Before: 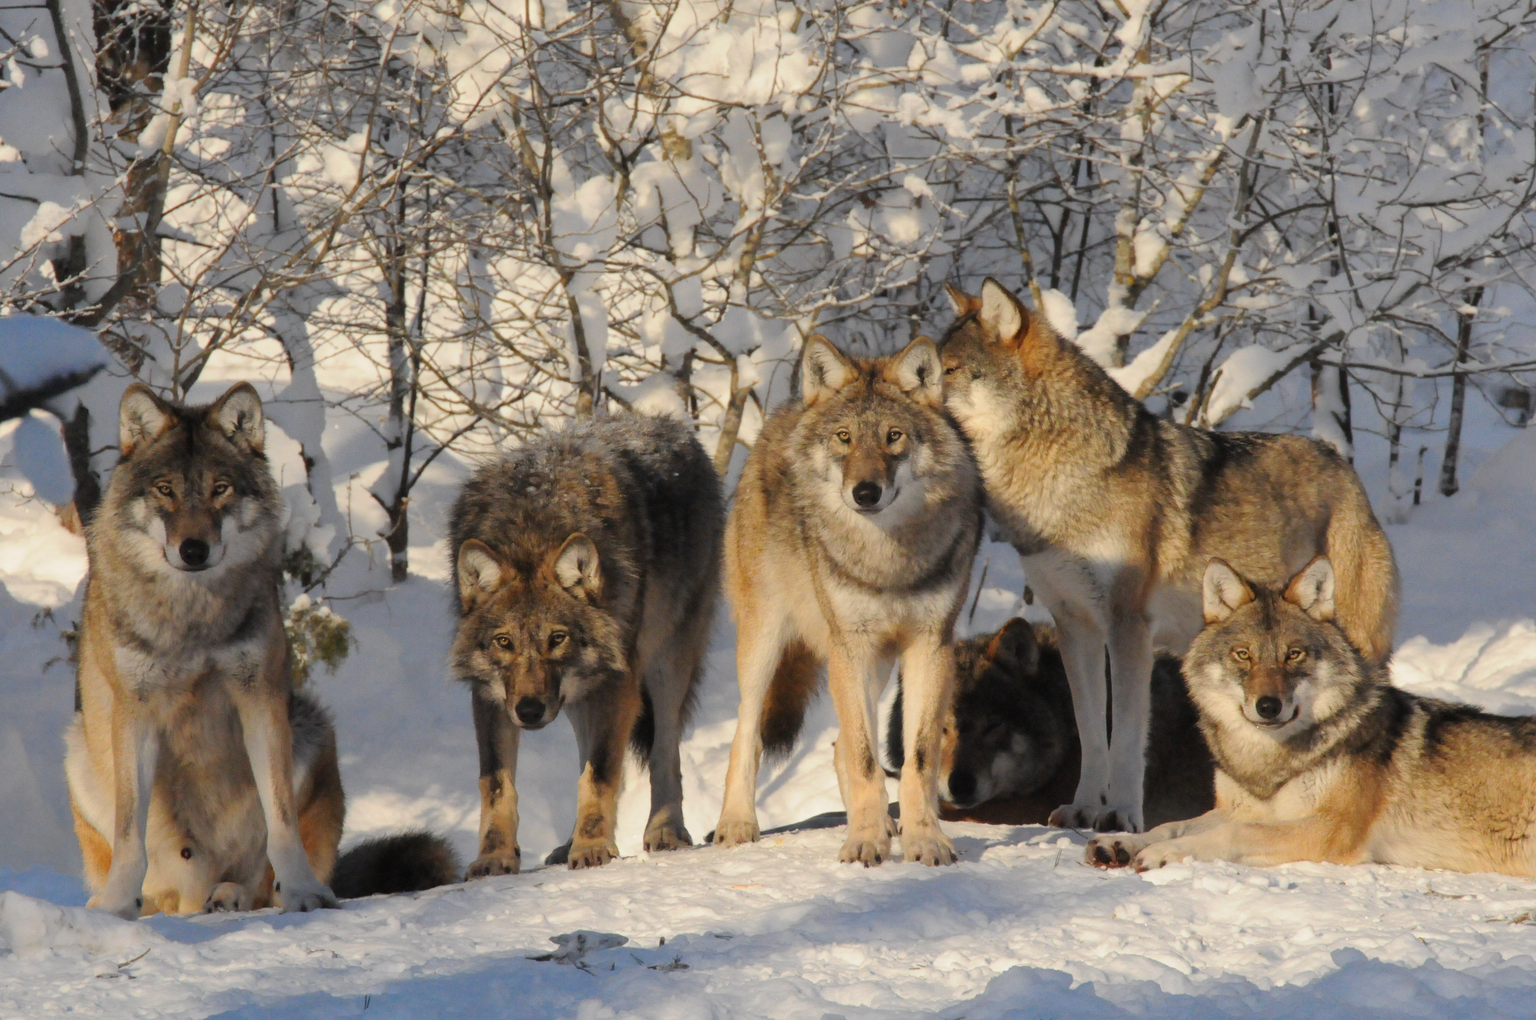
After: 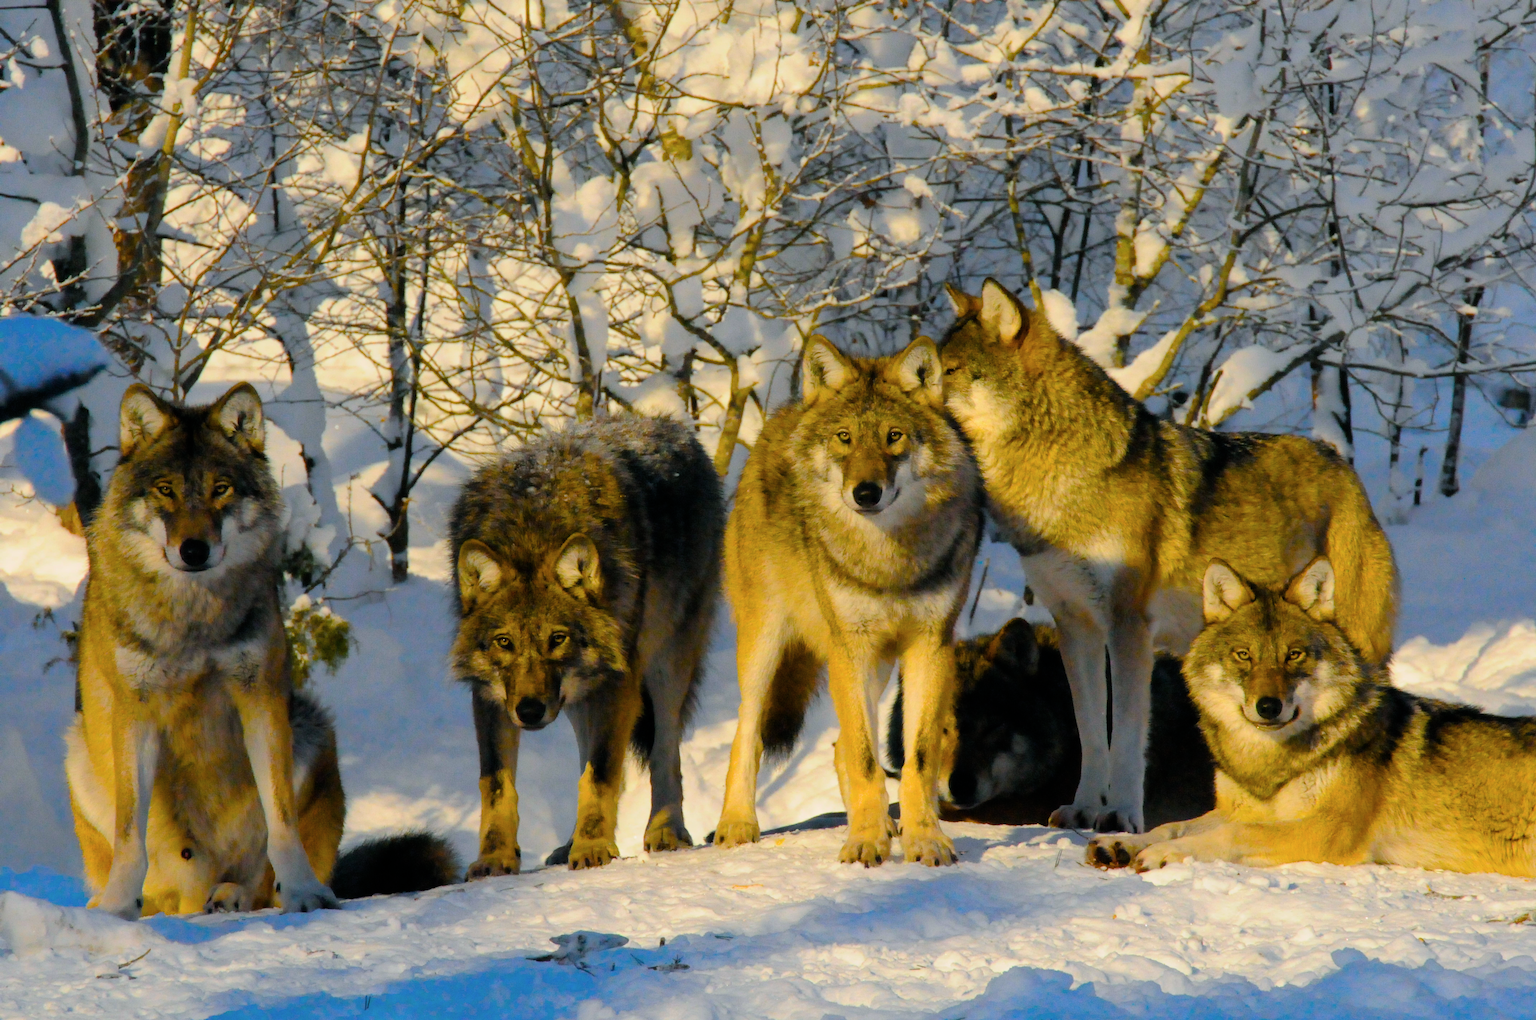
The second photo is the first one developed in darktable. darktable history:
contrast brightness saturation: saturation -0.068
filmic rgb: black relative exposure -12.77 EV, white relative exposure 2.8 EV, target black luminance 0%, hardness 8.51, latitude 70.57%, contrast 1.133, shadows ↔ highlights balance -1.25%, color science v6 (2022)
color balance rgb: power › luminance -7.723%, power › chroma 1.123%, power › hue 217.67°, linear chroma grading › shadows 17.128%, linear chroma grading › highlights 61.157%, linear chroma grading › global chroma 49.906%, perceptual saturation grading › global saturation 20%, perceptual saturation grading › highlights -25.525%, perceptual saturation grading › shadows 50.305%, global vibrance 10.018%
